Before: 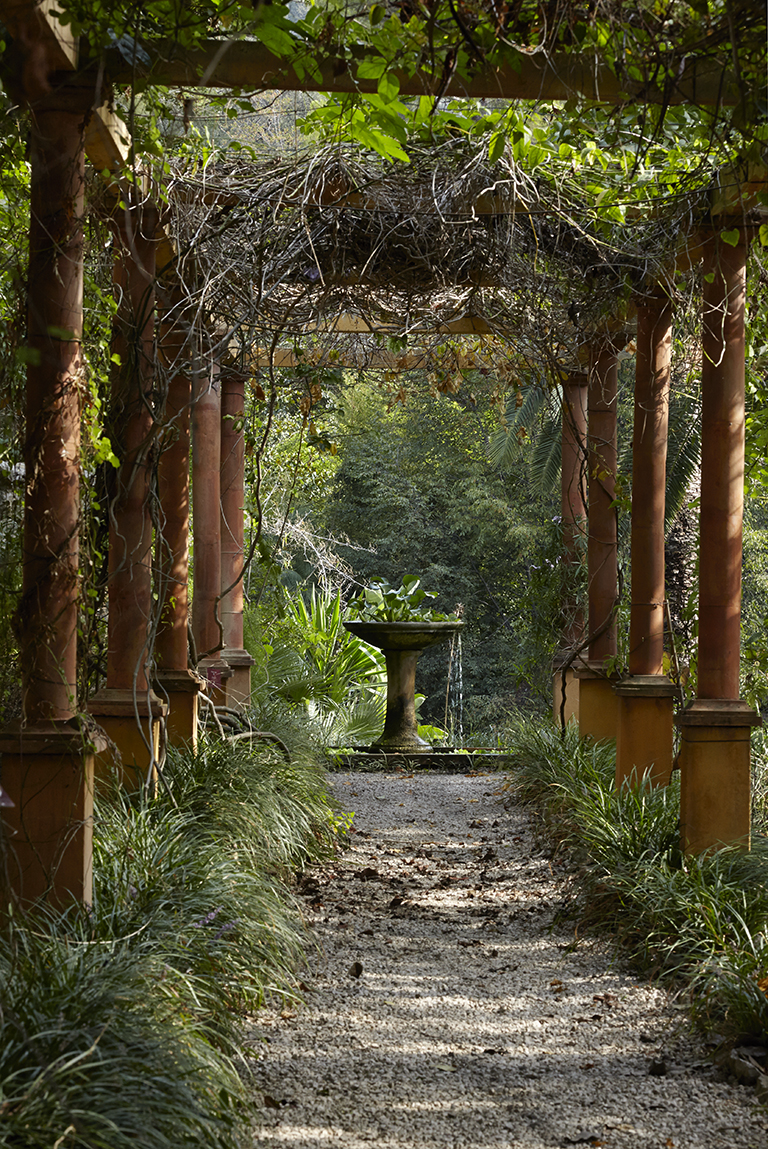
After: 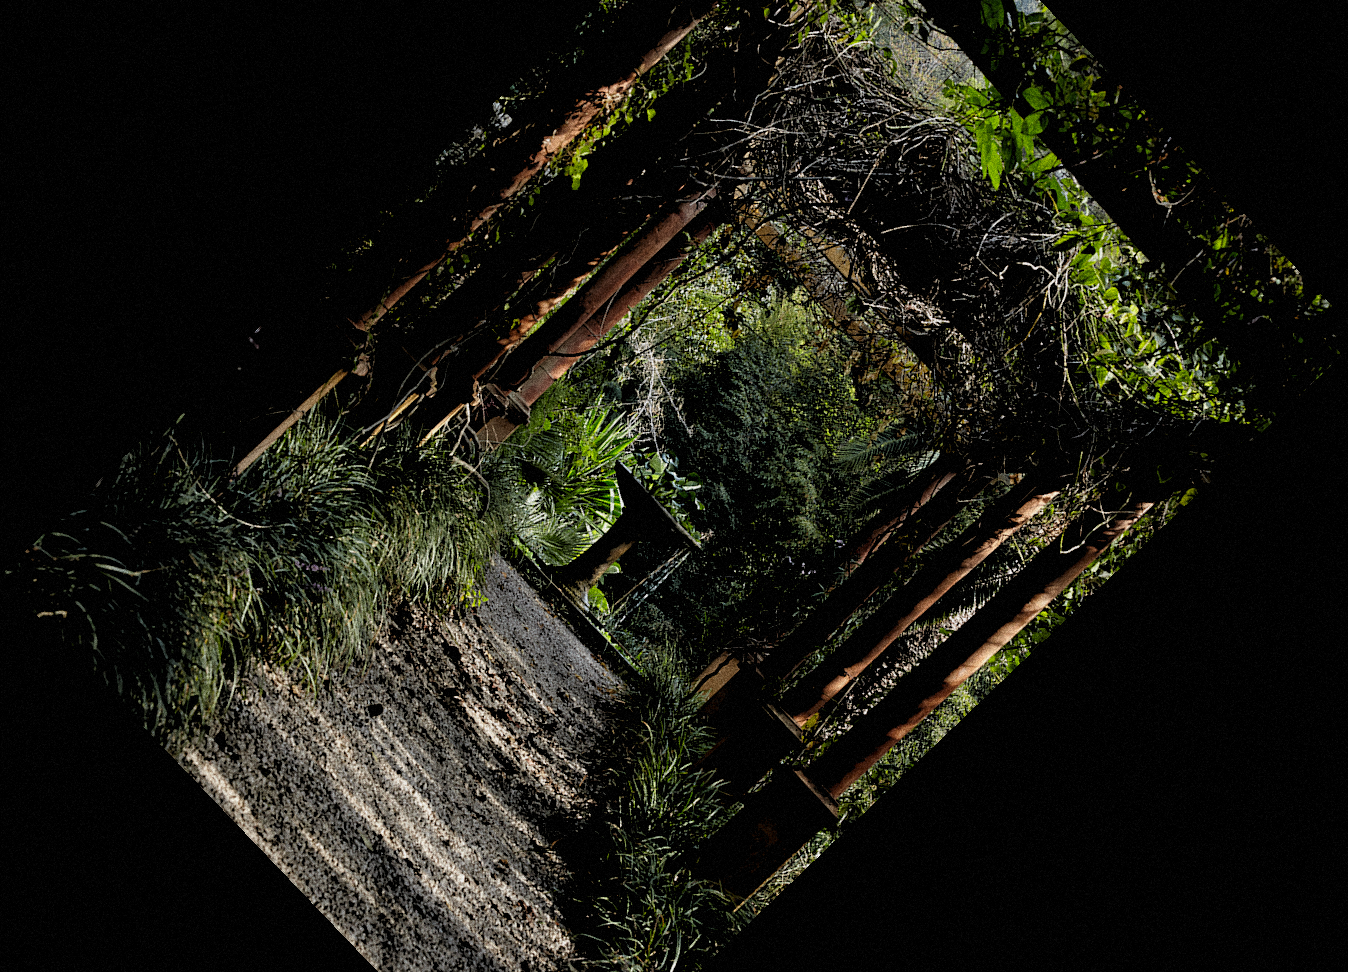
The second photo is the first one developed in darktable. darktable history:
color balance rgb: global vibrance 1%, saturation formula JzAzBz (2021)
crop and rotate: angle -46.26°, top 16.234%, right 0.912%, bottom 11.704%
levels: mode automatic
exposure: black level correction 0, exposure -0.721 EV, compensate highlight preservation false
grain: coarseness 14.49 ISO, strength 48.04%, mid-tones bias 35%
rgb levels: levels [[0.034, 0.472, 0.904], [0, 0.5, 1], [0, 0.5, 1]]
